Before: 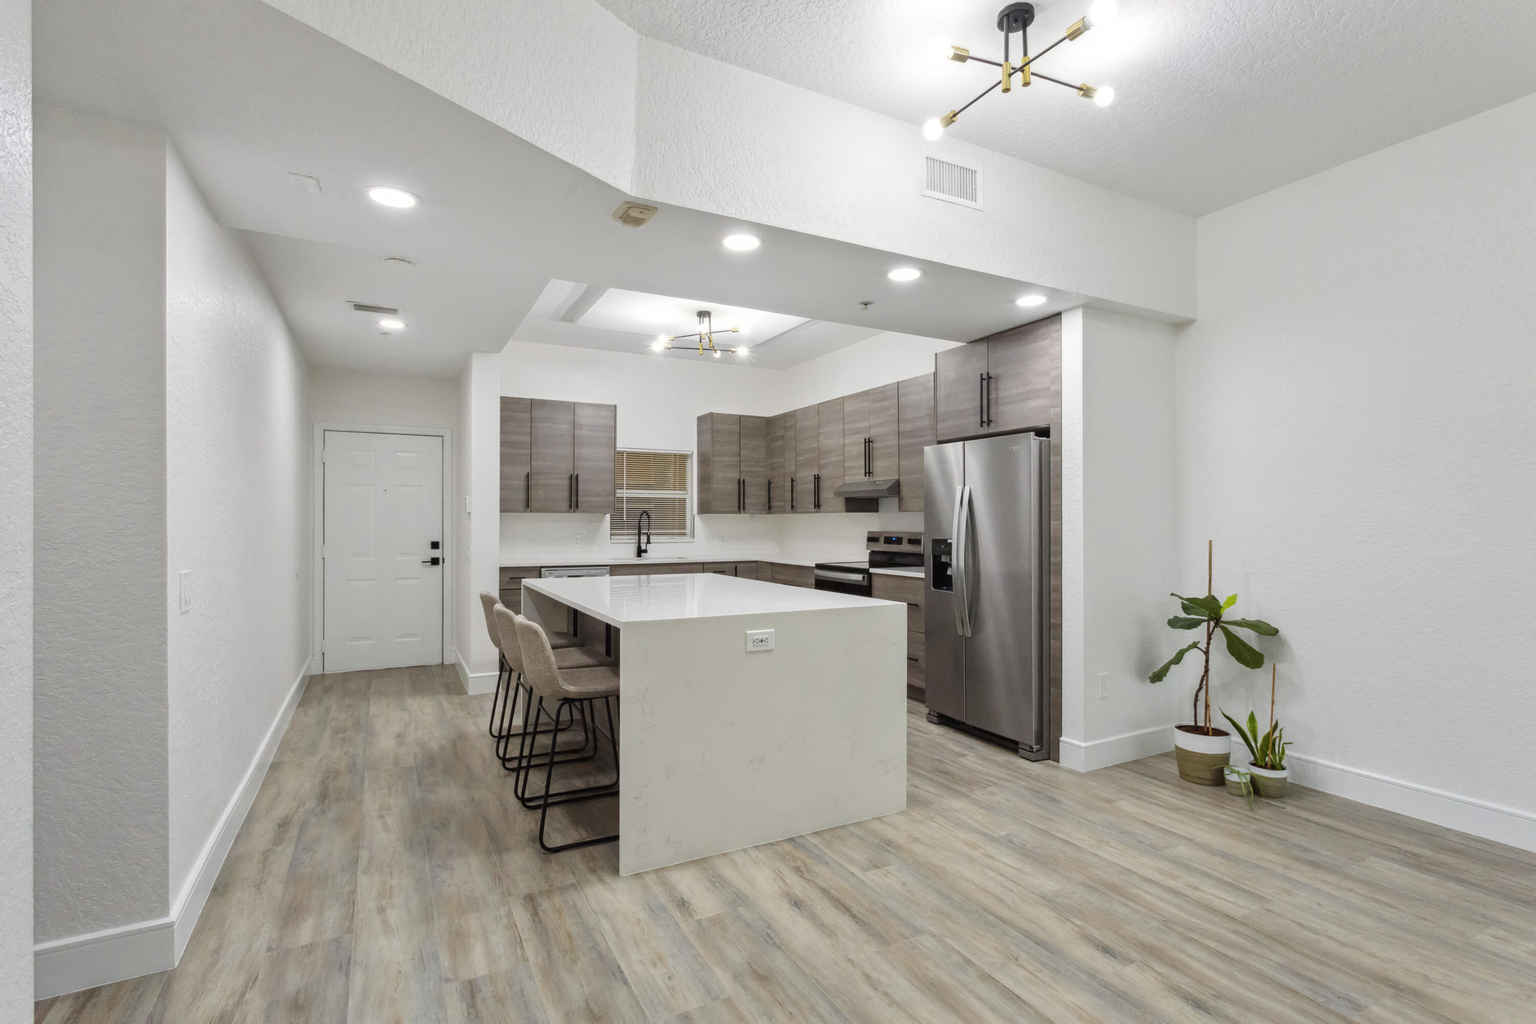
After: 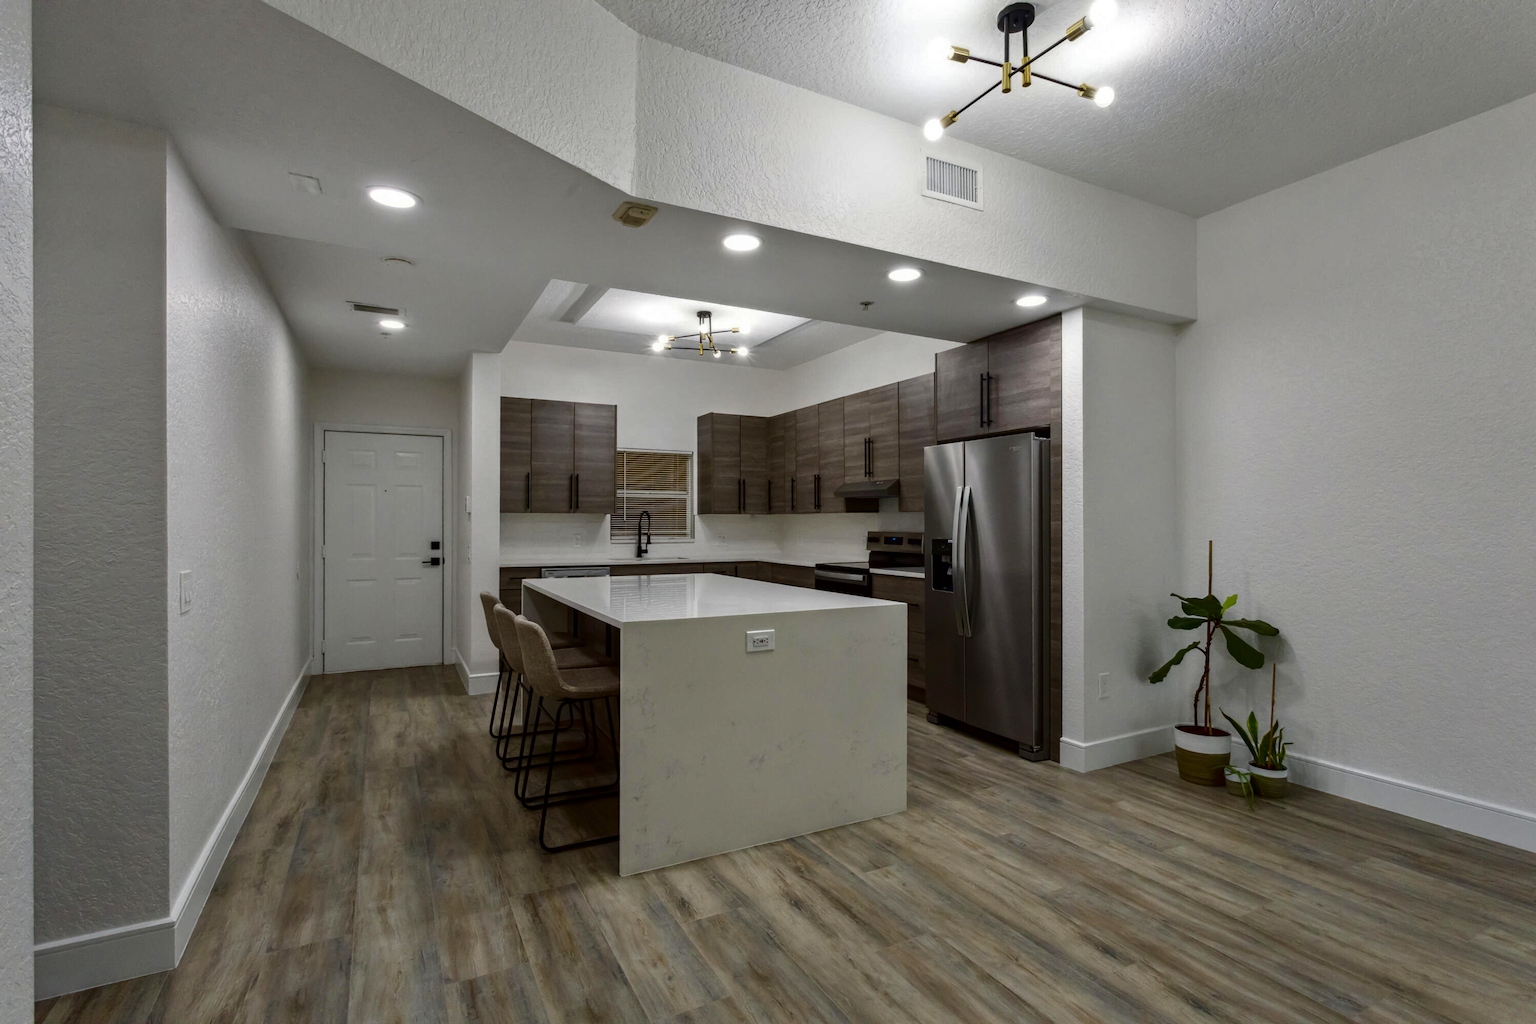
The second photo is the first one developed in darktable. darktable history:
velvia: on, module defaults
contrast brightness saturation: brightness -0.537
